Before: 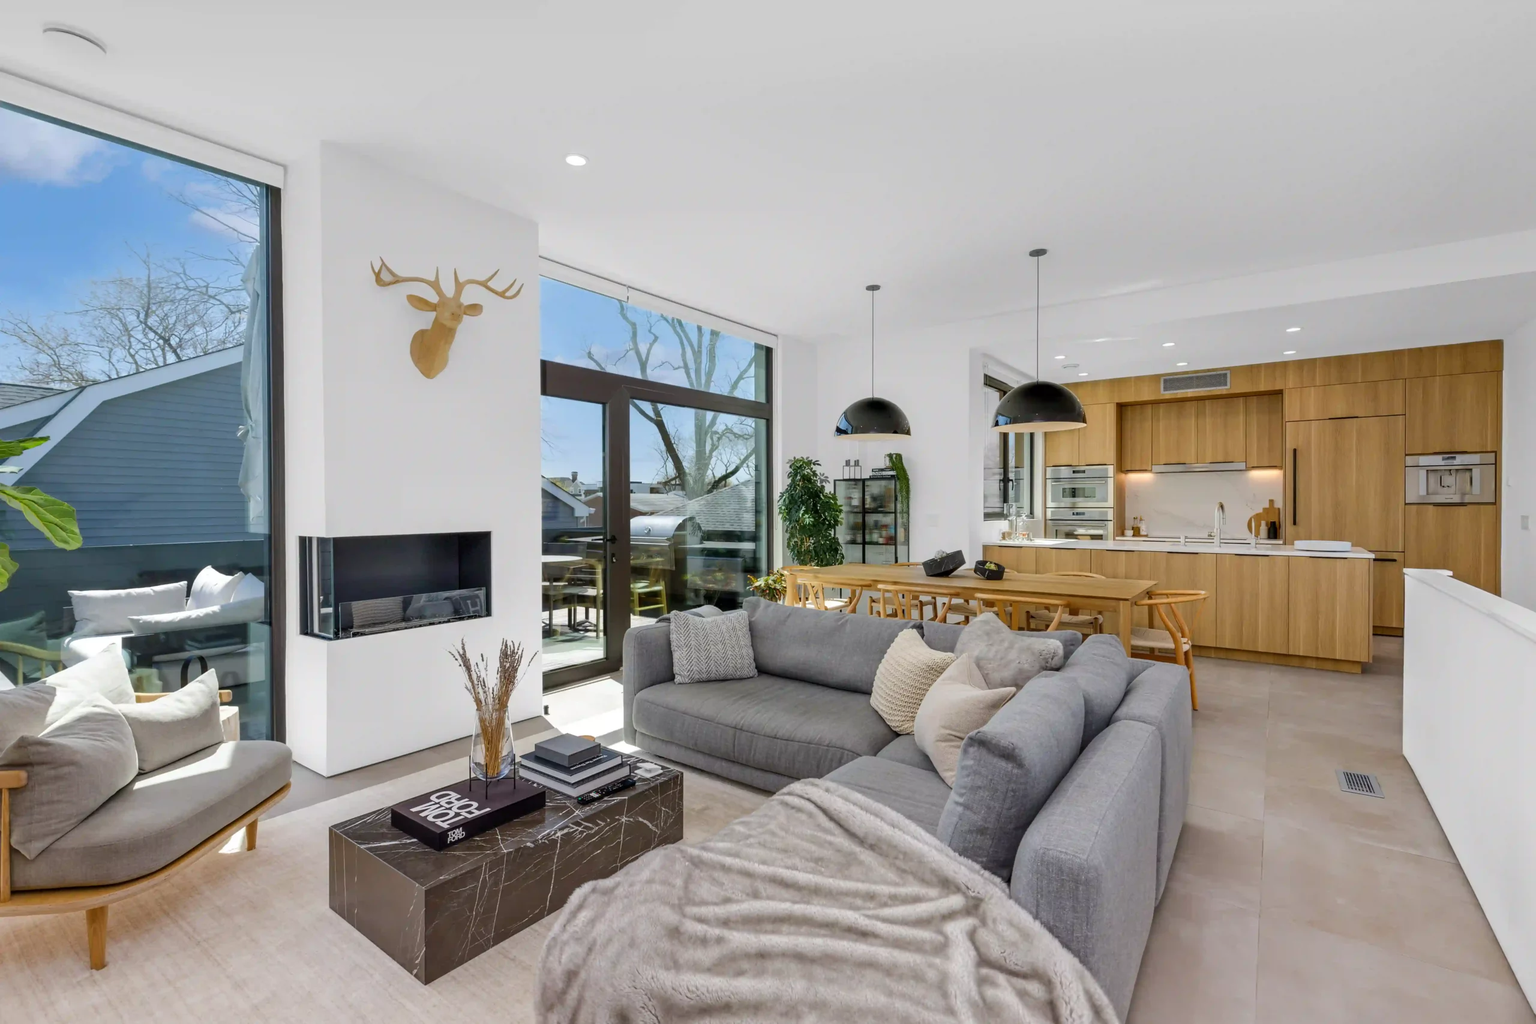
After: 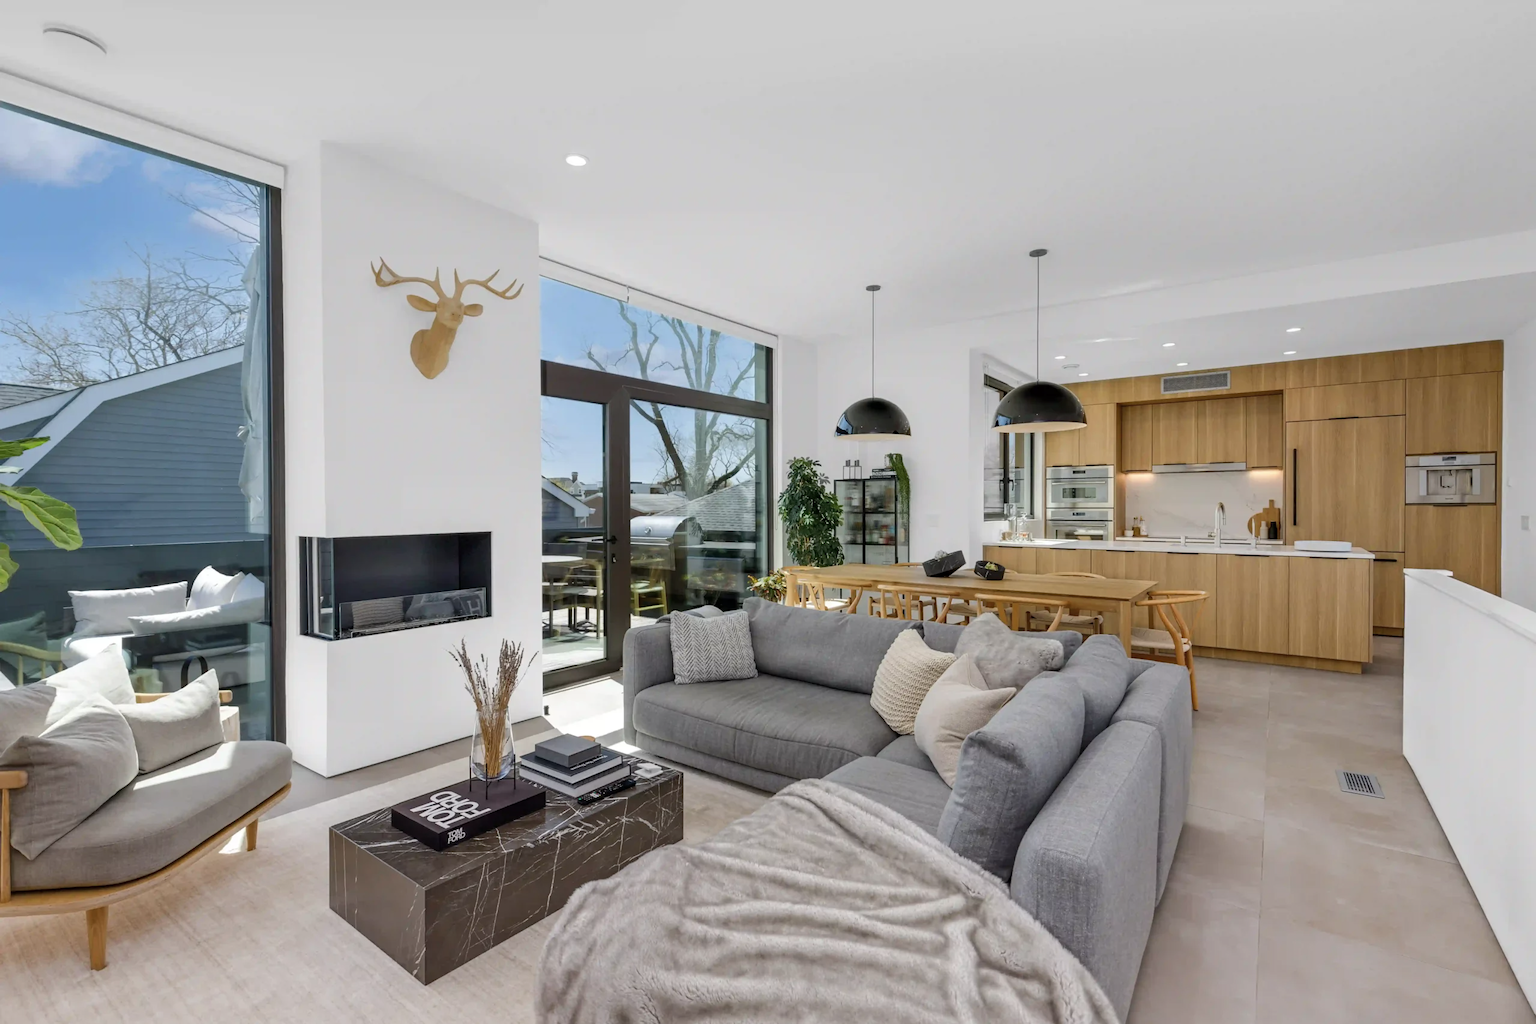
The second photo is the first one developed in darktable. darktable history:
contrast brightness saturation: saturation -0.15
